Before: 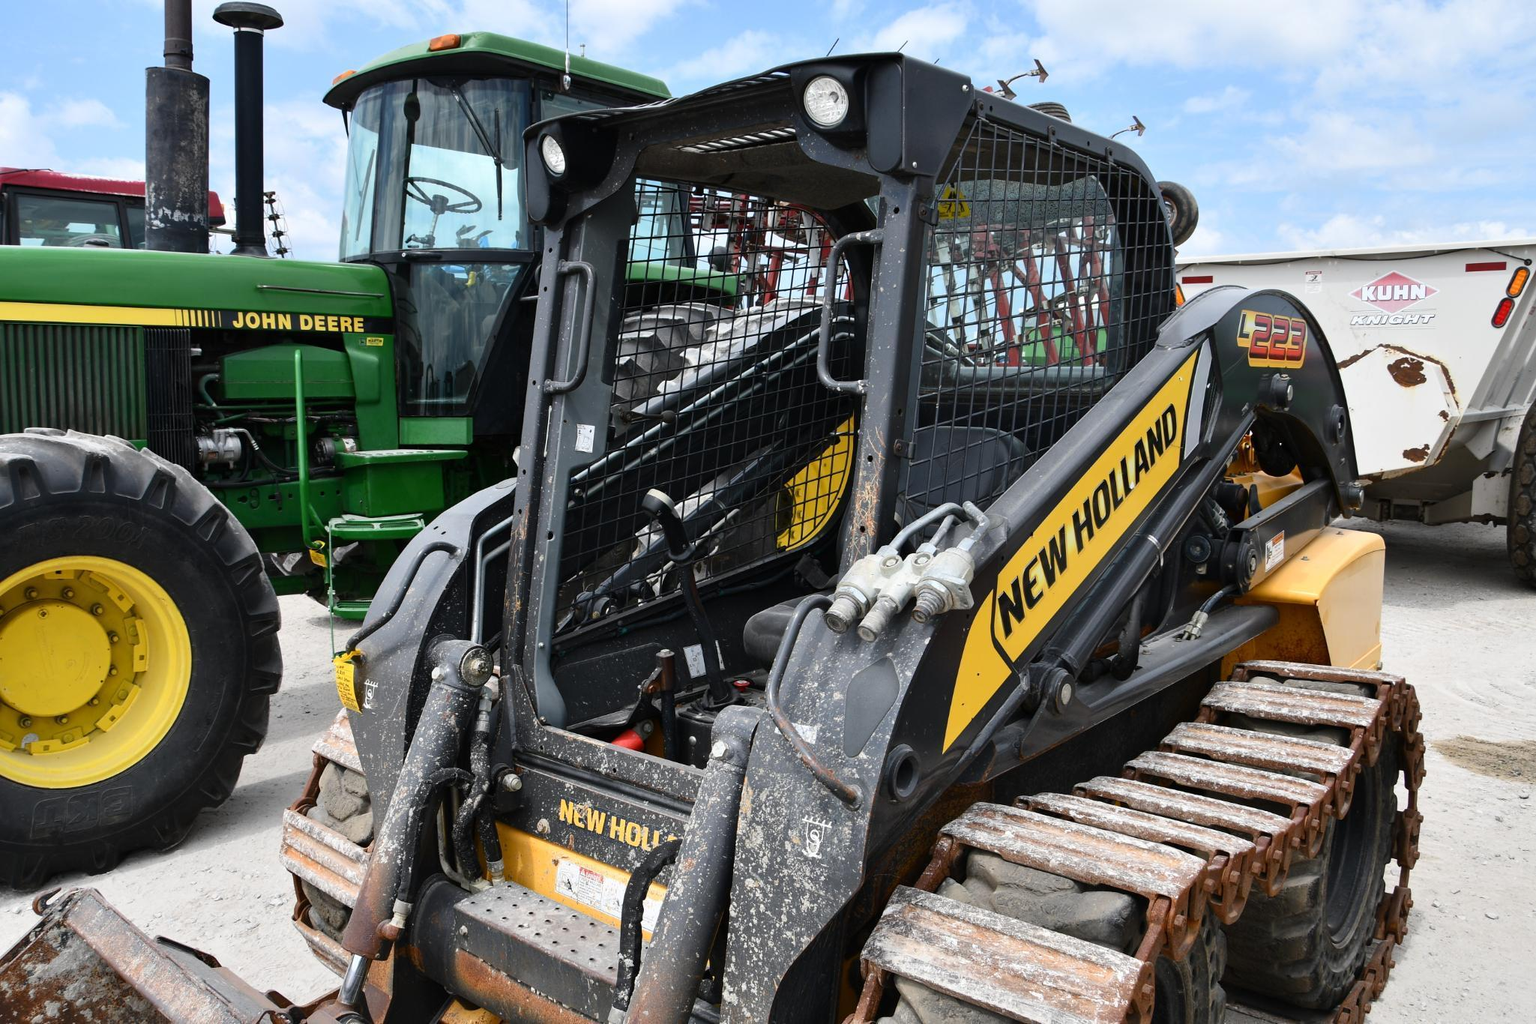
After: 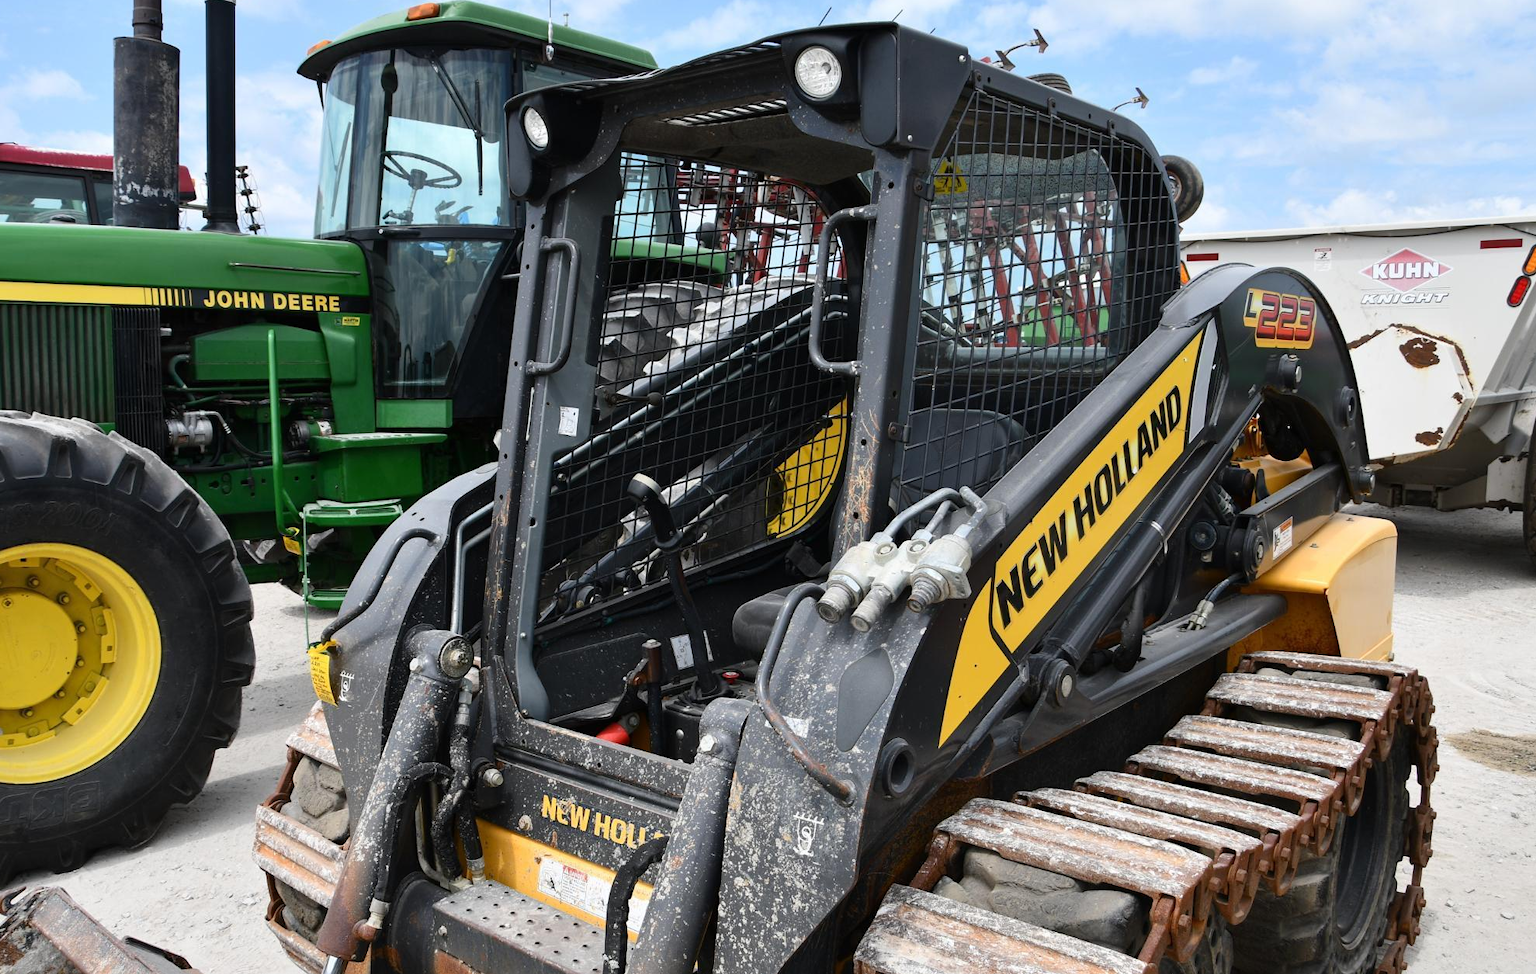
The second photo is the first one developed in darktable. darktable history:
crop: left 2.347%, top 3.131%, right 1.035%, bottom 4.964%
